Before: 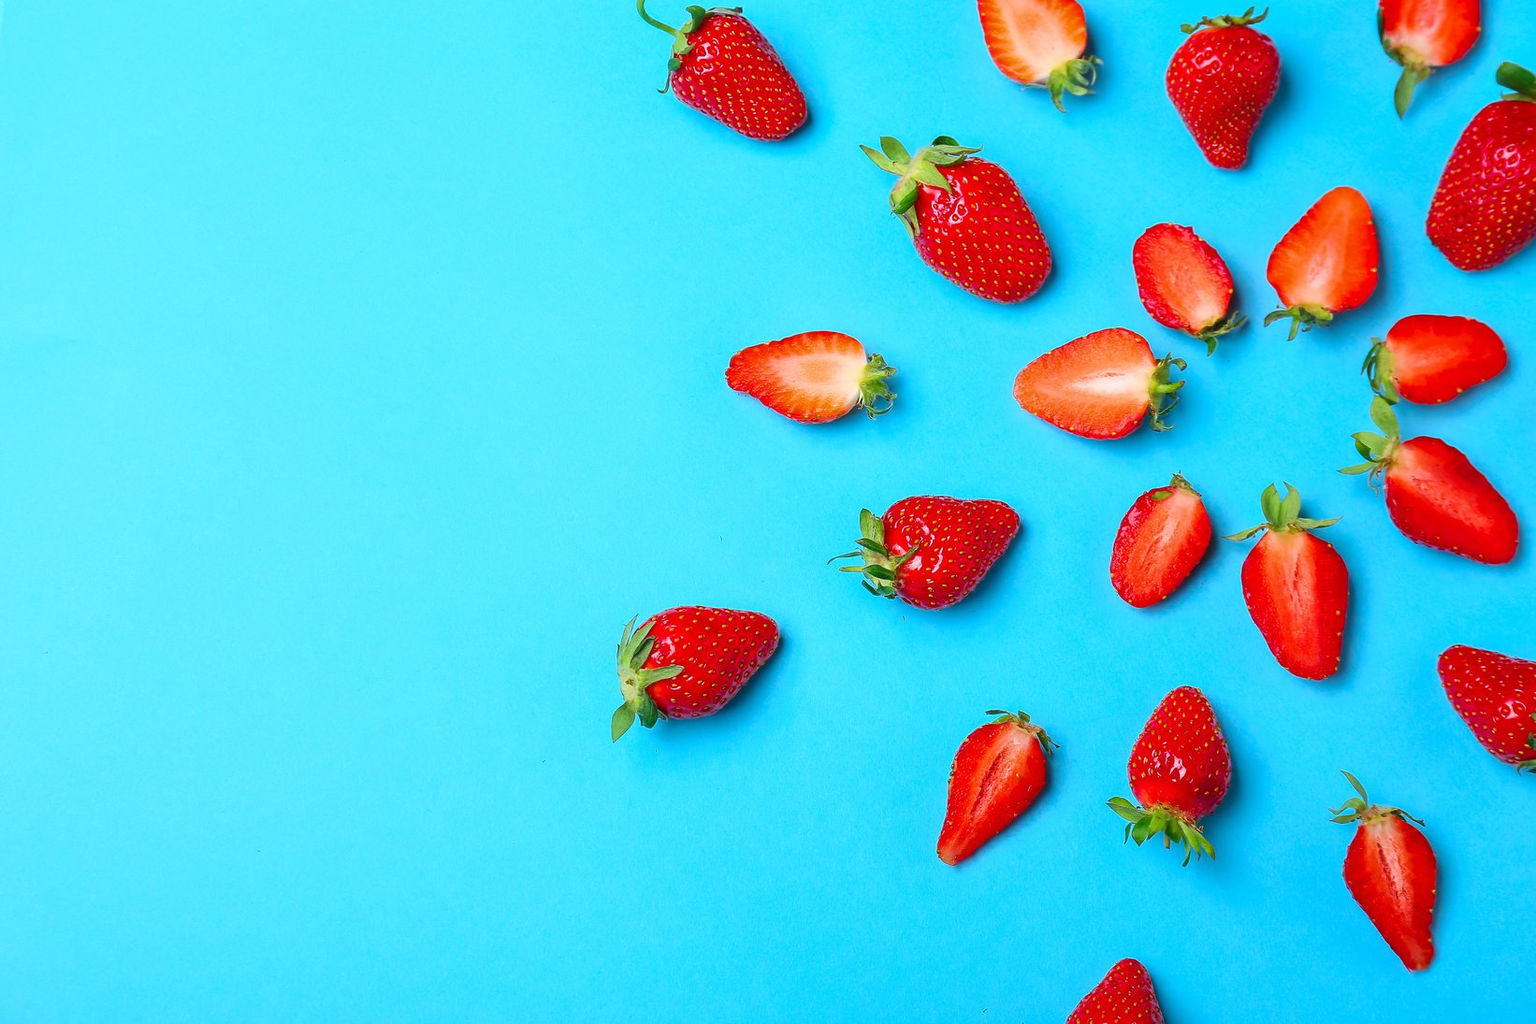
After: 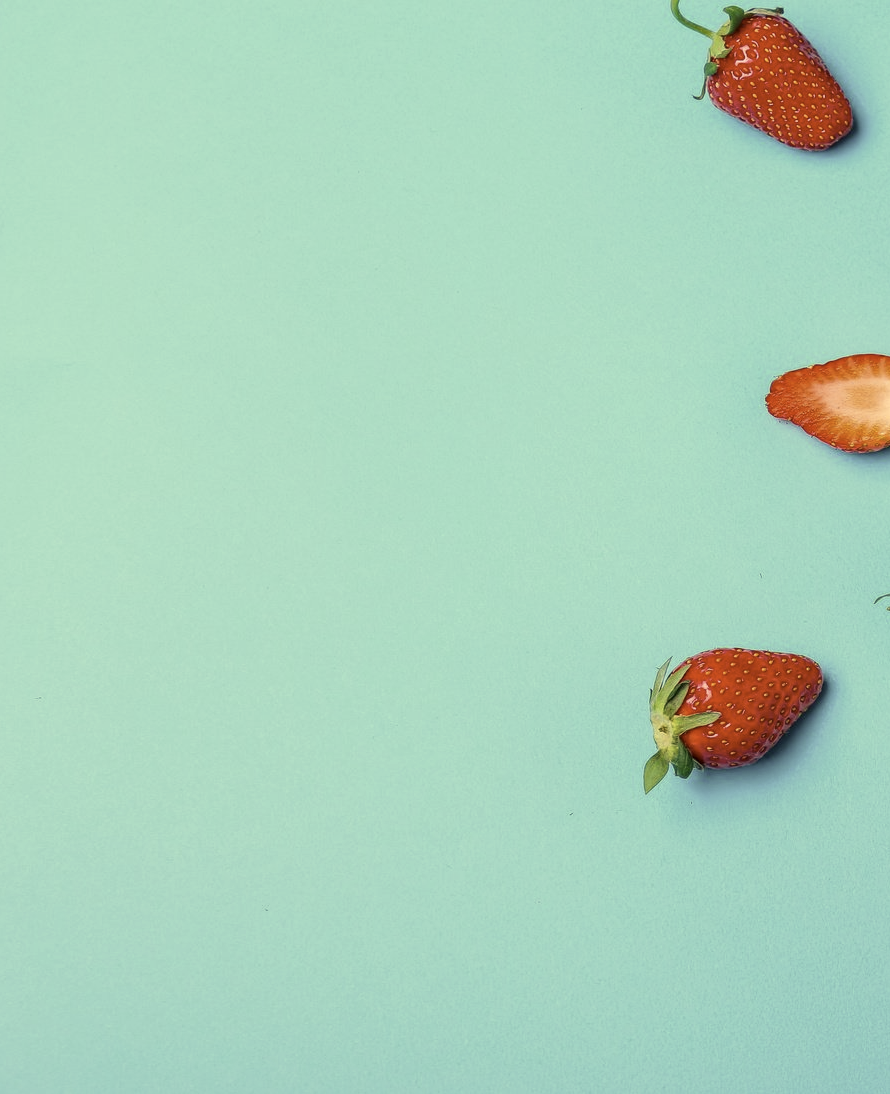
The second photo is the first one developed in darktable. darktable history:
crop: left 0.656%, right 45.133%, bottom 0.081%
contrast brightness saturation: contrast -0.055, saturation -0.405
color correction: highlights a* 2.71, highlights b* 22.92
local contrast: detail 130%
